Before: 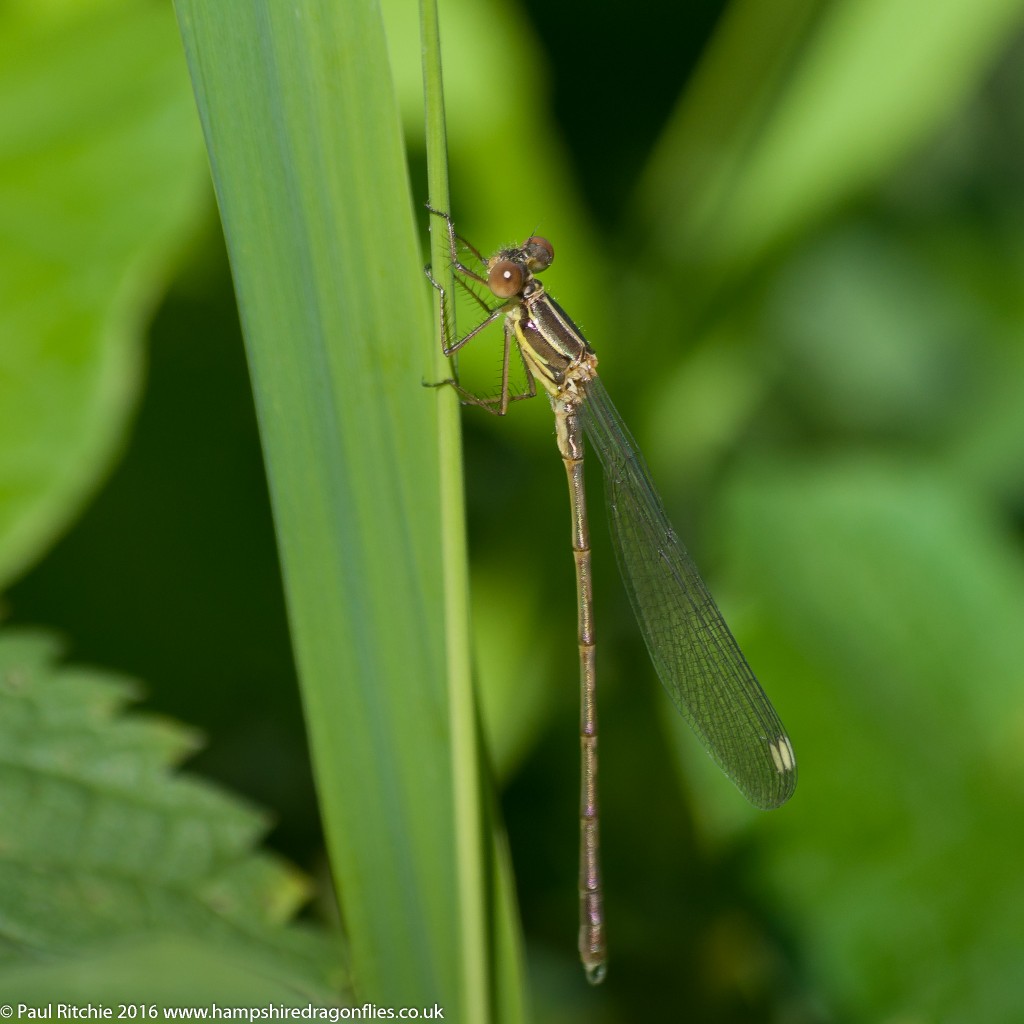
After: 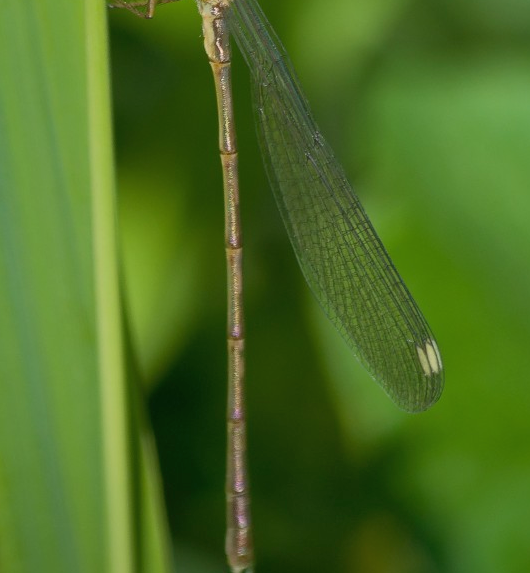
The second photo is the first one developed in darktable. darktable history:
crop: left 34.479%, top 38.822%, right 13.718%, bottom 5.172%
shadows and highlights: on, module defaults
